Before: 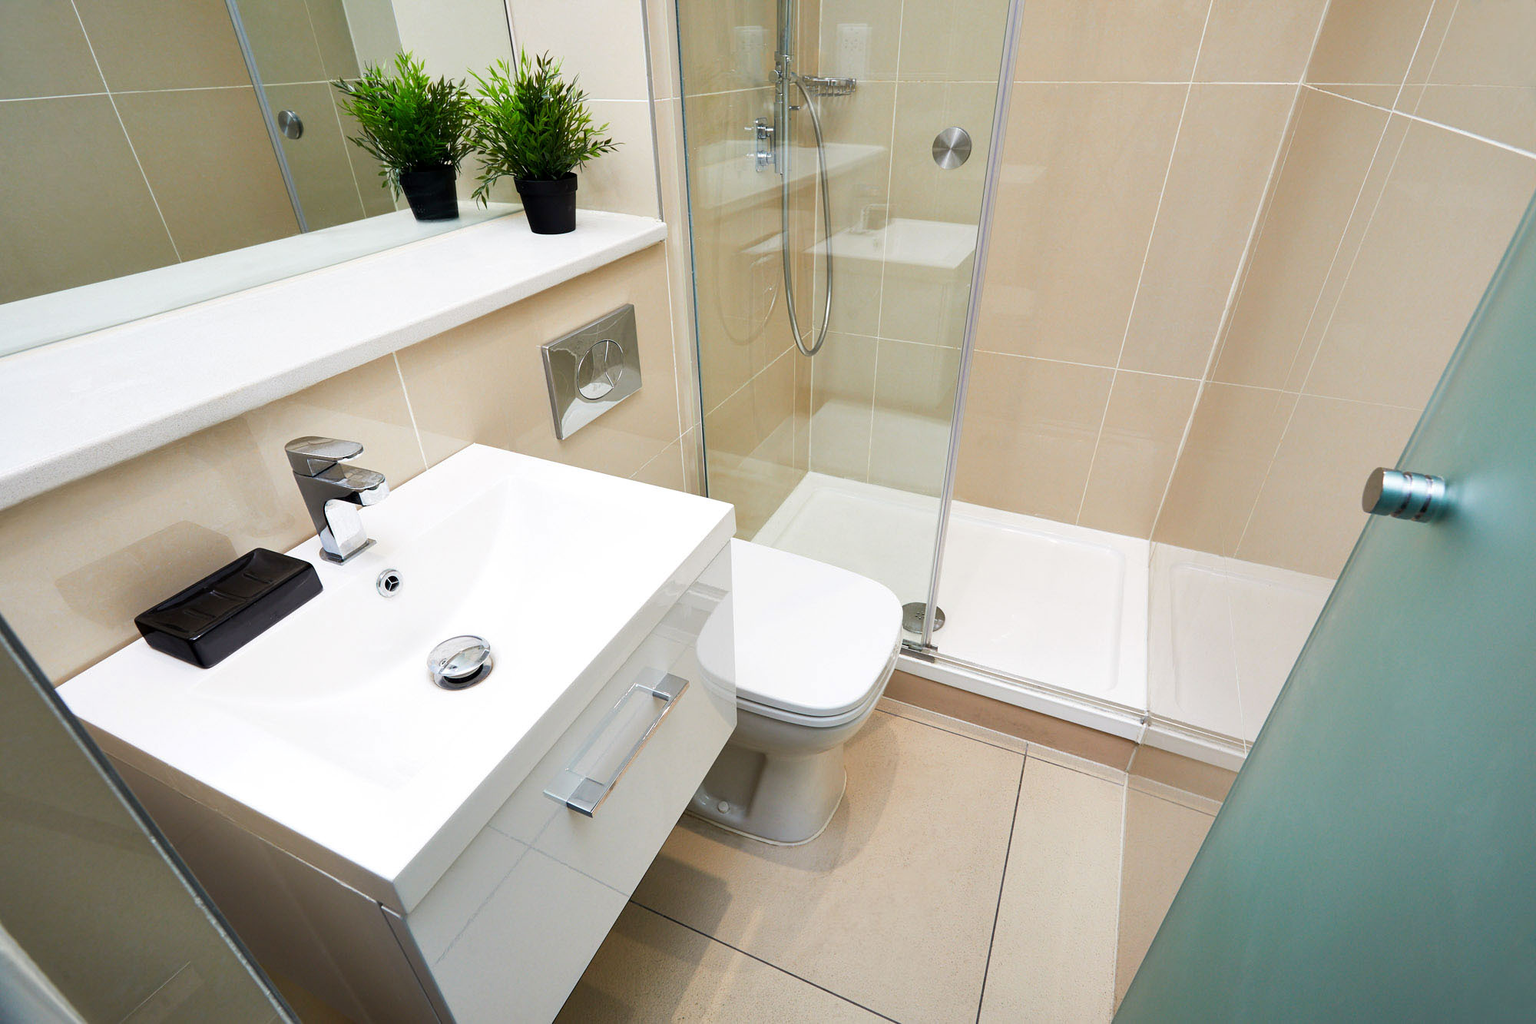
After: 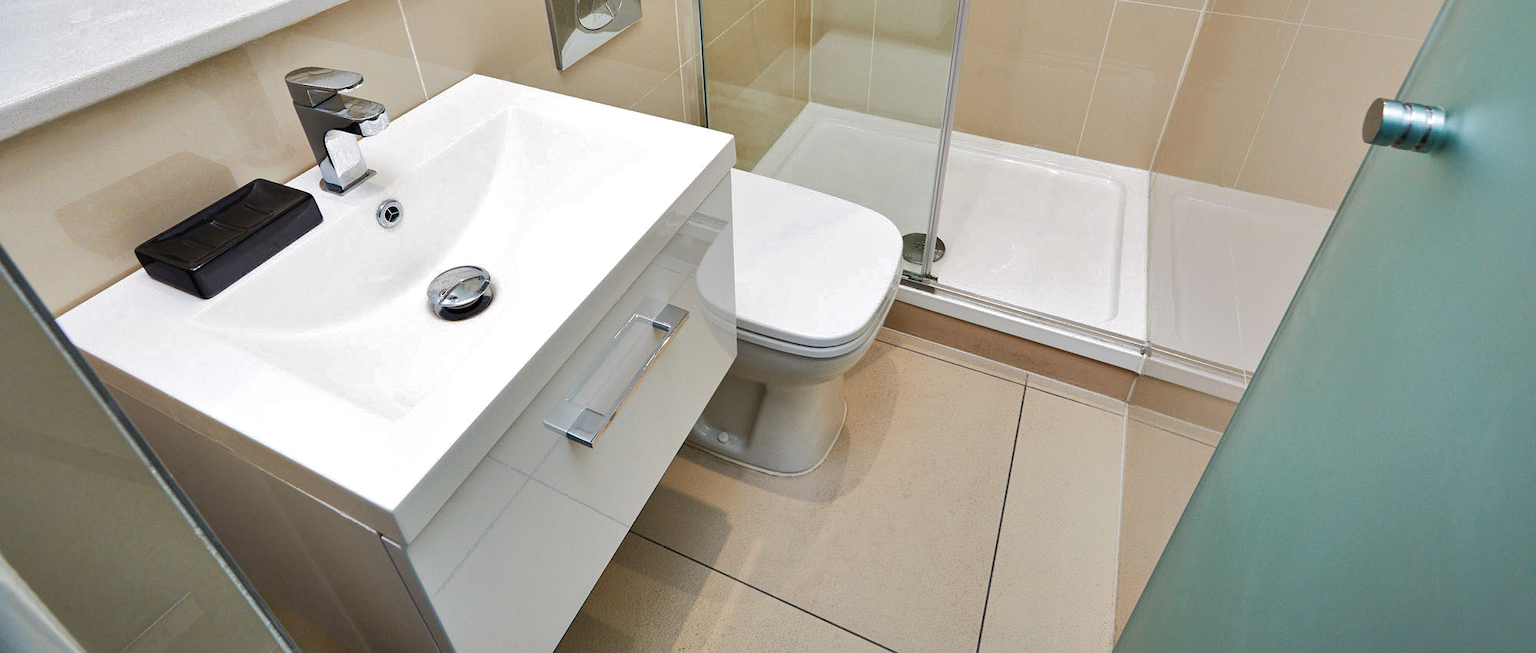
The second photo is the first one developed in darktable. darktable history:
local contrast: mode bilateral grid, contrast 28, coarseness 15, detail 116%, midtone range 0.2
tone curve: curves: ch0 [(0, 0) (0.003, 0.048) (0.011, 0.055) (0.025, 0.065) (0.044, 0.089) (0.069, 0.111) (0.1, 0.132) (0.136, 0.163) (0.177, 0.21) (0.224, 0.259) (0.277, 0.323) (0.335, 0.385) (0.399, 0.442) (0.468, 0.508) (0.543, 0.578) (0.623, 0.648) (0.709, 0.716) (0.801, 0.781) (0.898, 0.845) (1, 1)], color space Lab, independent channels, preserve colors none
shadows and highlights: shadows 52.54, soften with gaussian
crop and rotate: top 36.093%
